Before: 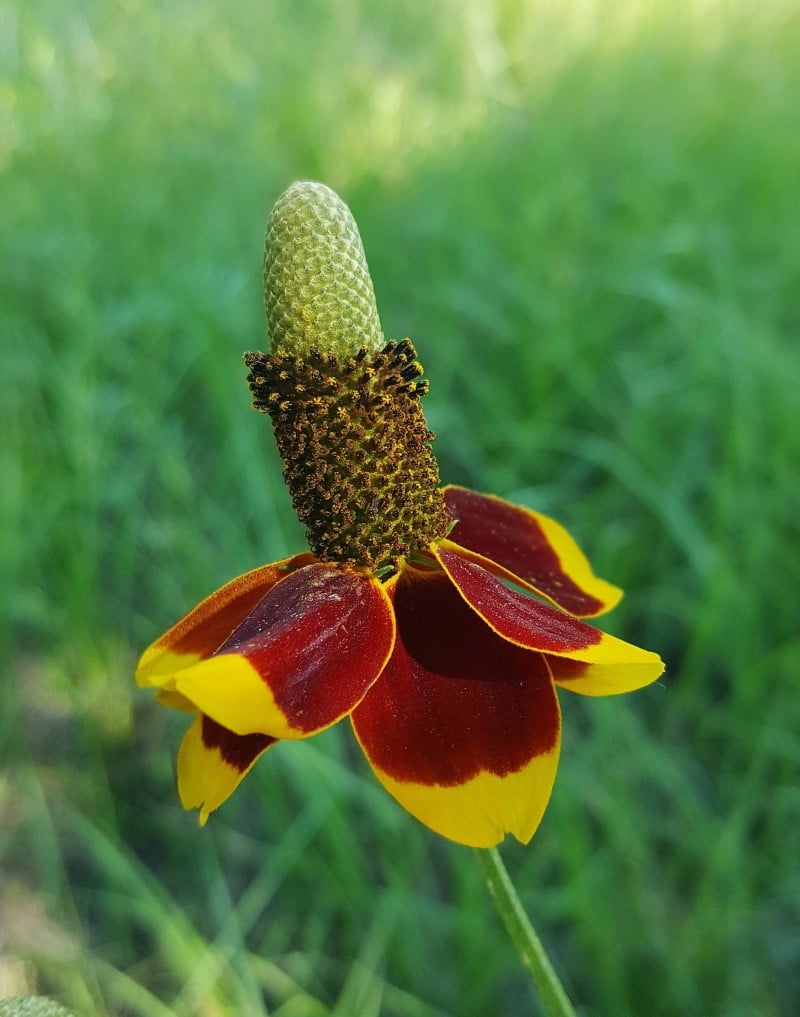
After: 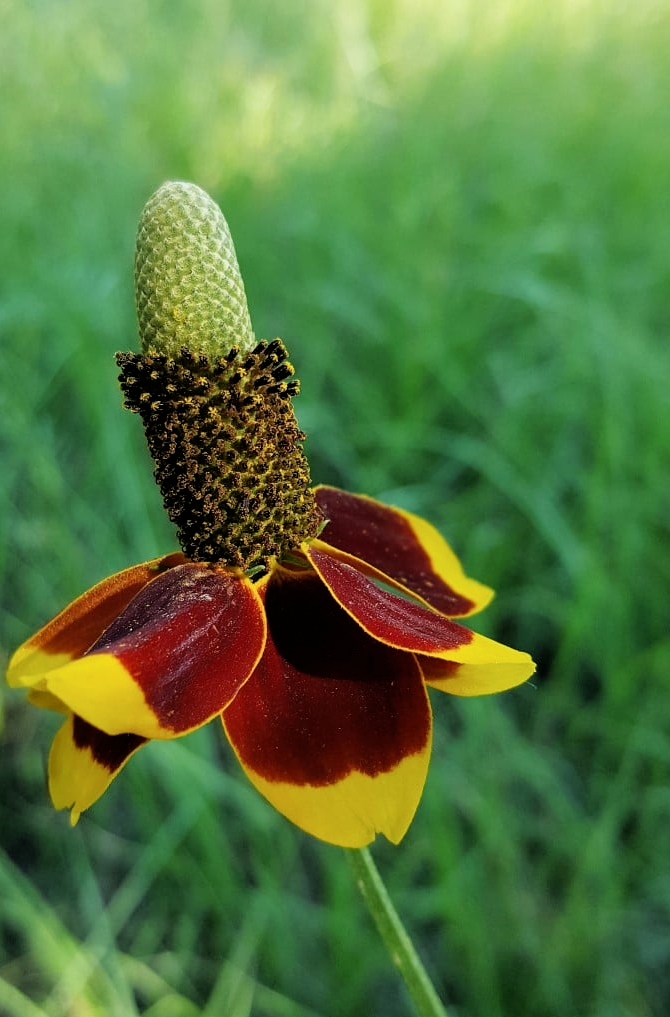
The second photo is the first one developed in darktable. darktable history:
crop: left 16.145%
filmic rgb: black relative exposure -4.93 EV, white relative exposure 2.84 EV, hardness 3.72
white balance: red 1, blue 1
